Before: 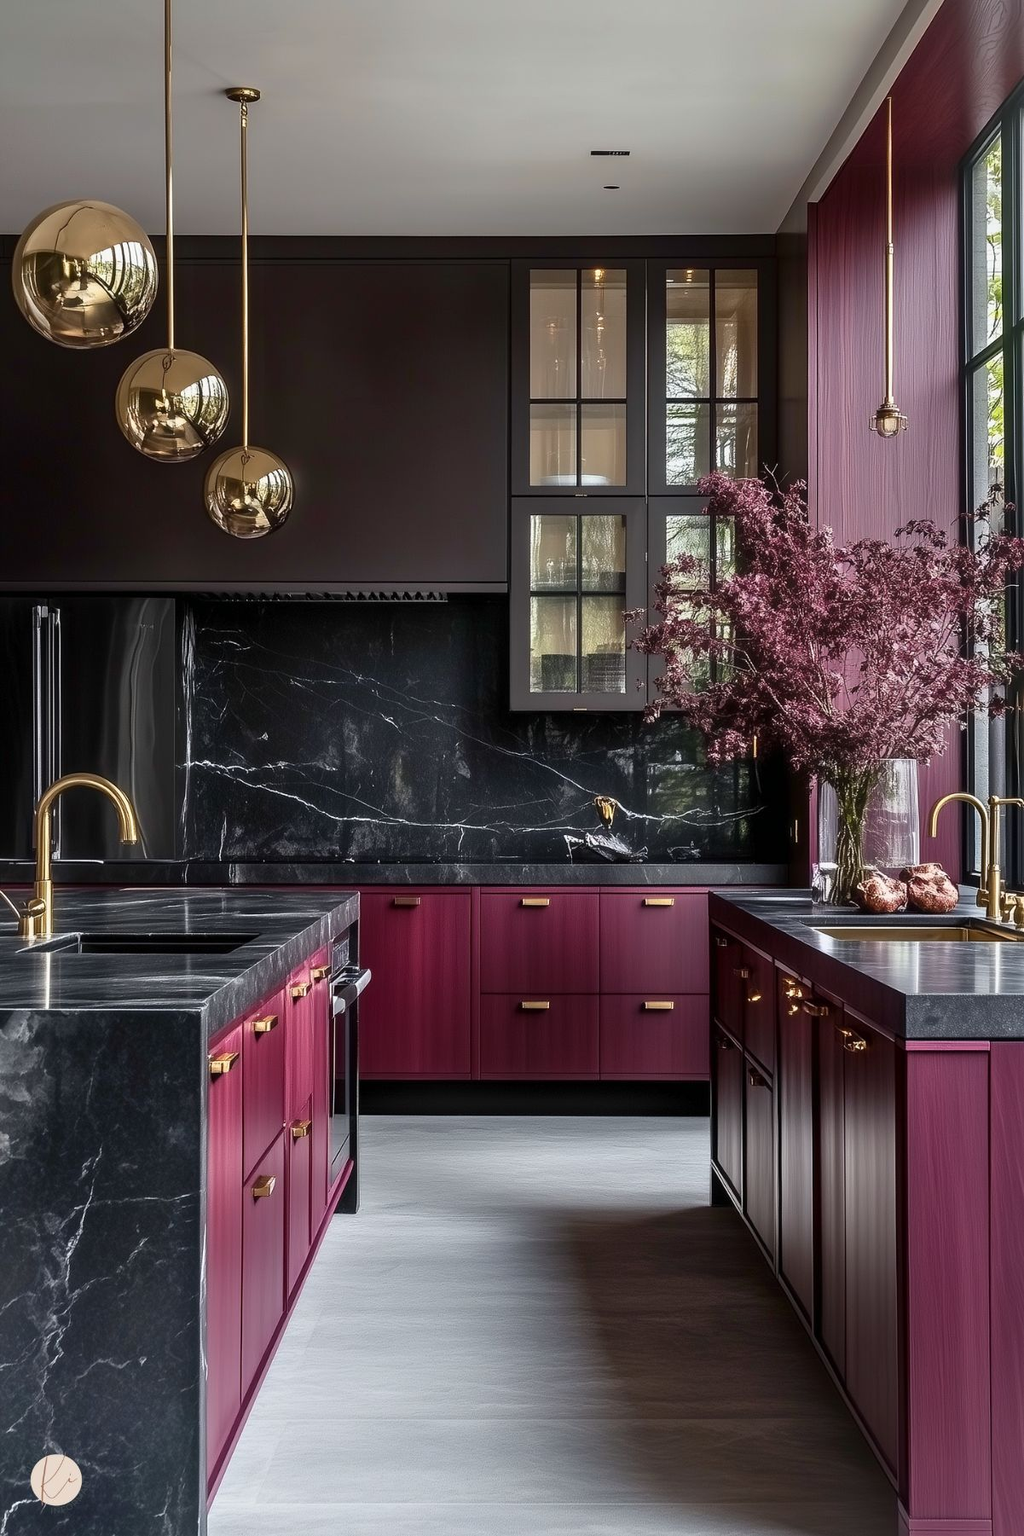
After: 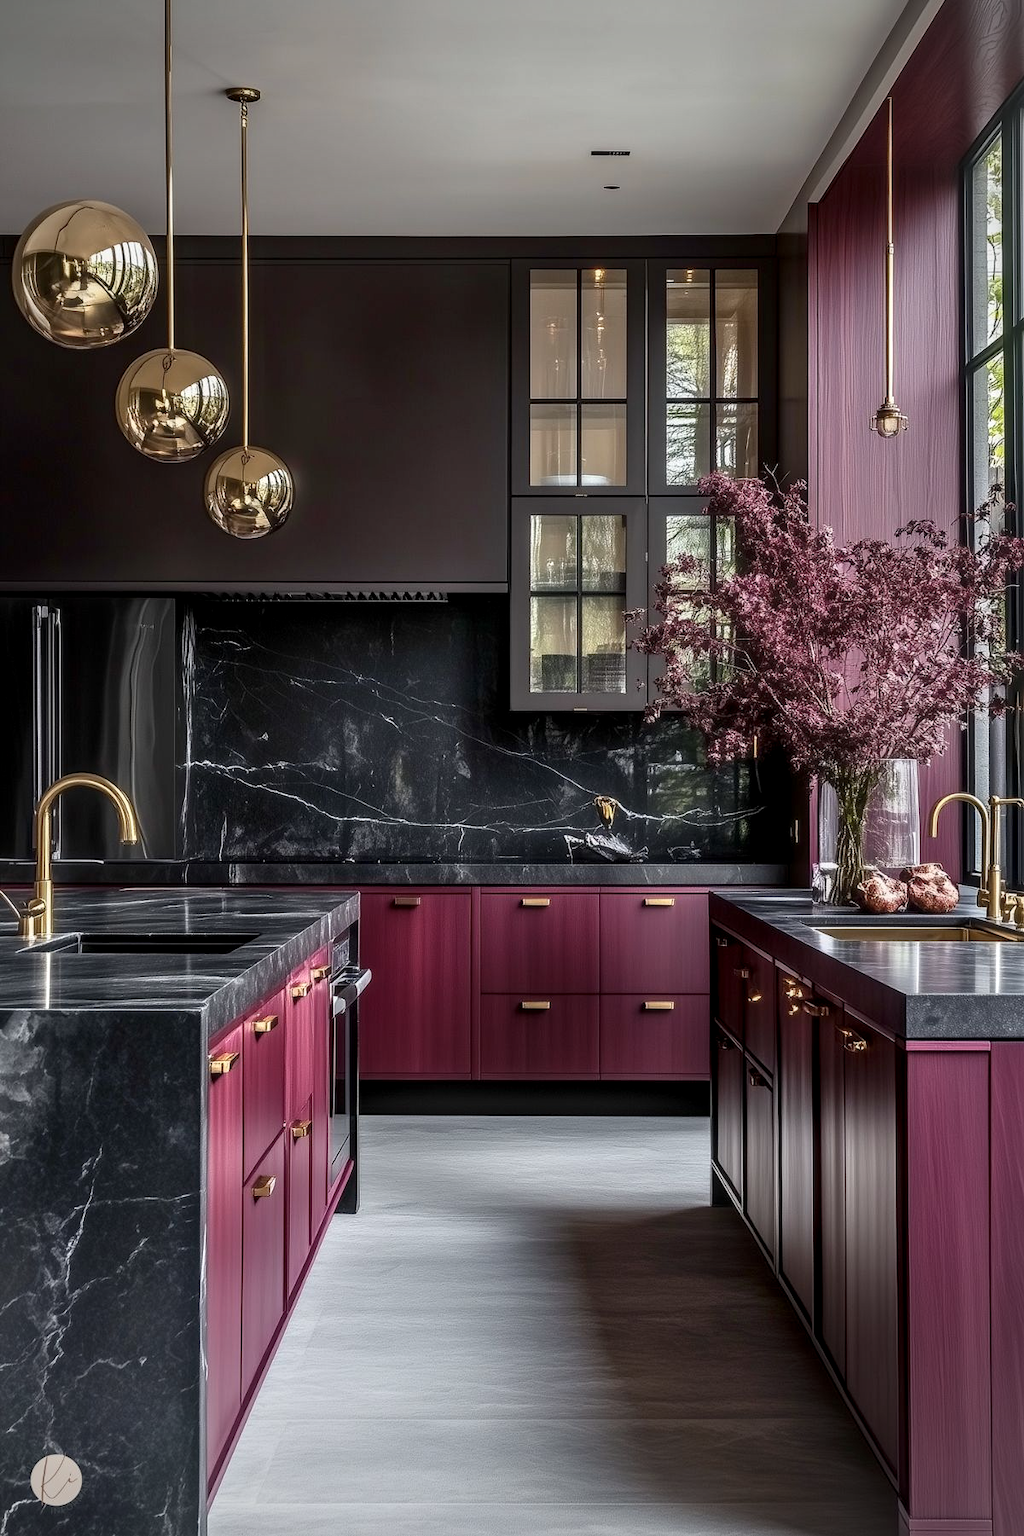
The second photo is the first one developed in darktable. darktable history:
contrast brightness saturation: saturation -0.051
vignetting: fall-off radius 60.98%, brightness -0.513, saturation -0.505
local contrast: on, module defaults
